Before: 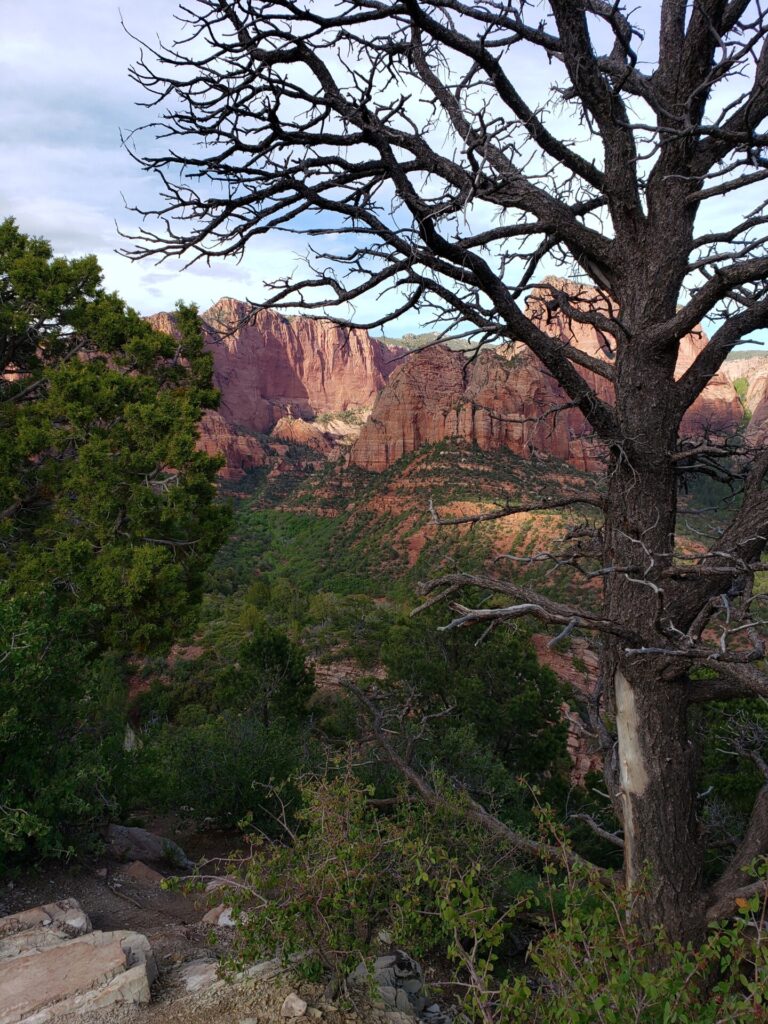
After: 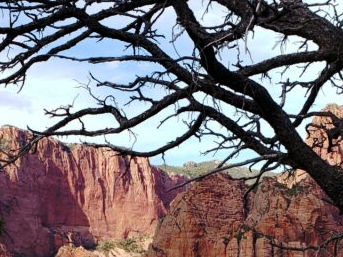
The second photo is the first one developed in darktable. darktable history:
base curve: curves: ch0 [(0, 0) (0.073, 0.04) (0.157, 0.139) (0.492, 0.492) (0.758, 0.758) (1, 1)], preserve colors none
crop: left 28.64%, top 16.832%, right 26.637%, bottom 58.055%
